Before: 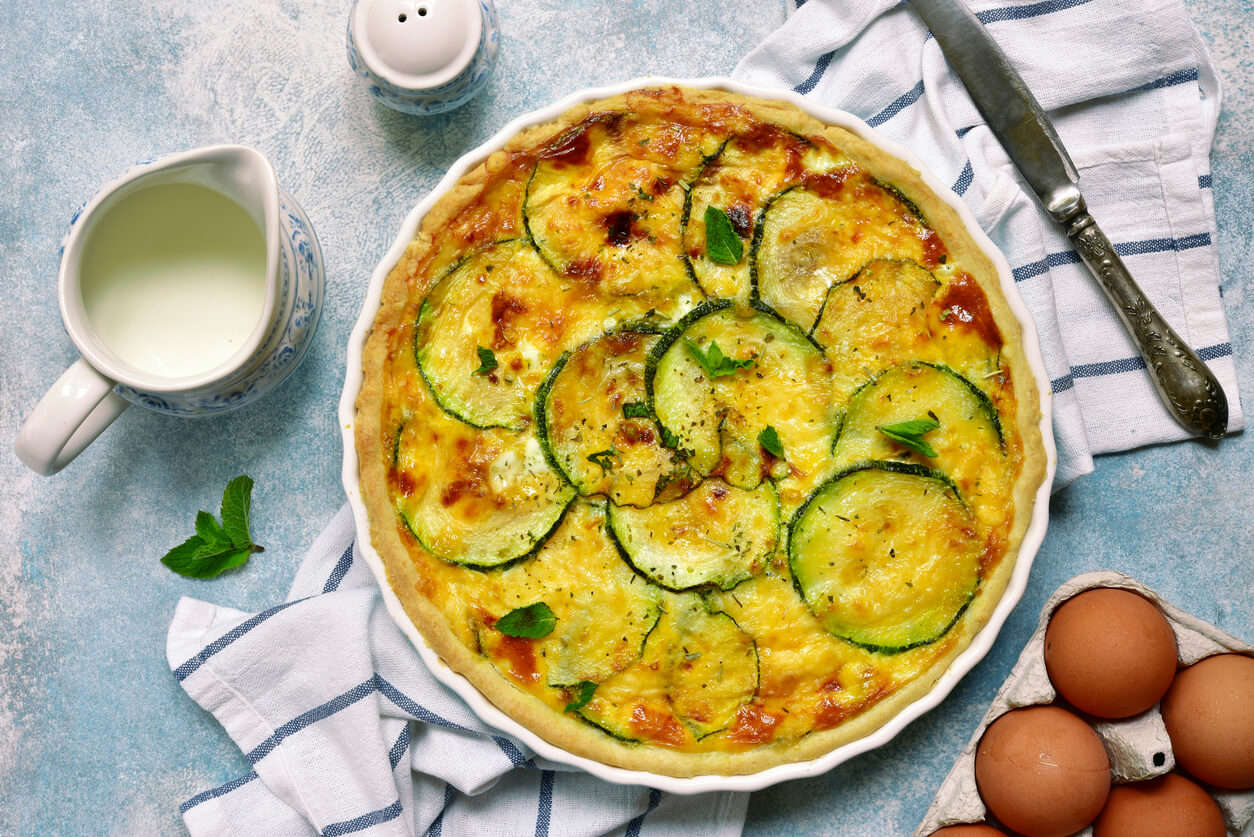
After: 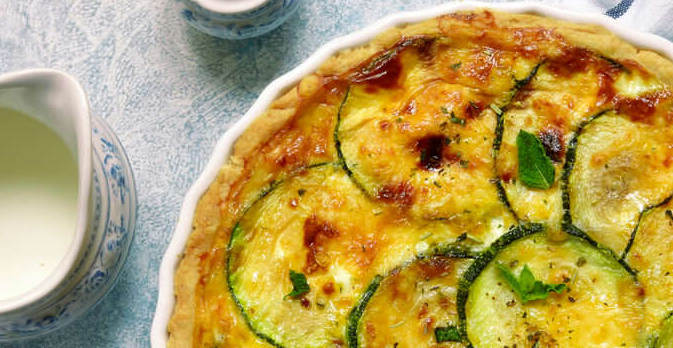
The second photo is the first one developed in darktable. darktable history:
crop: left 15.064%, top 9.182%, right 31.191%, bottom 49.207%
